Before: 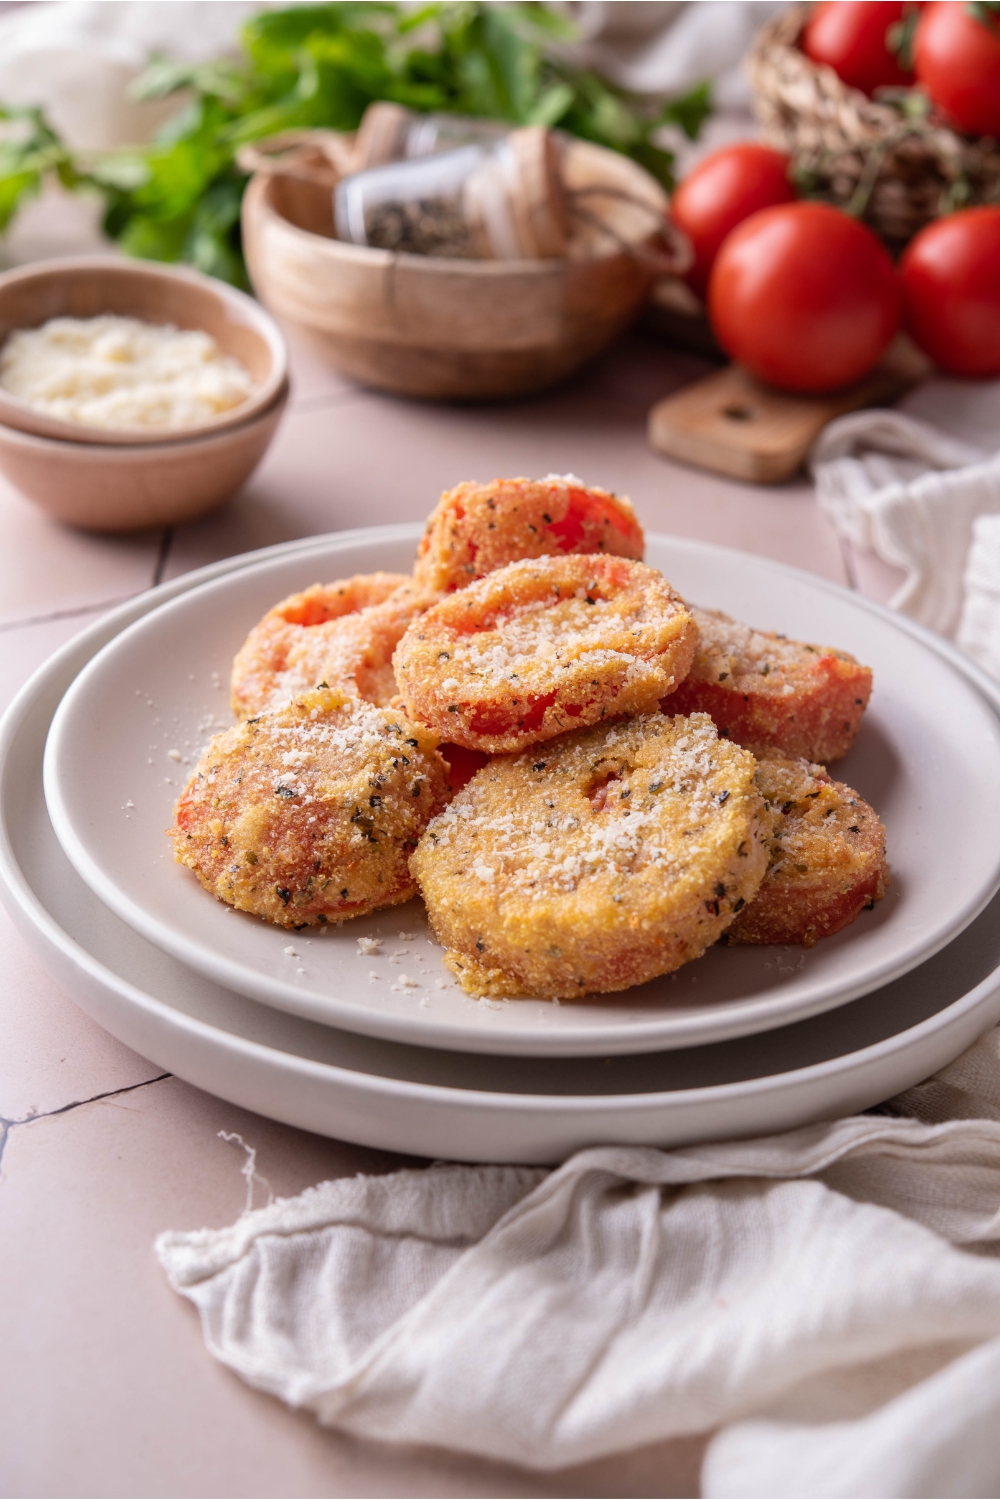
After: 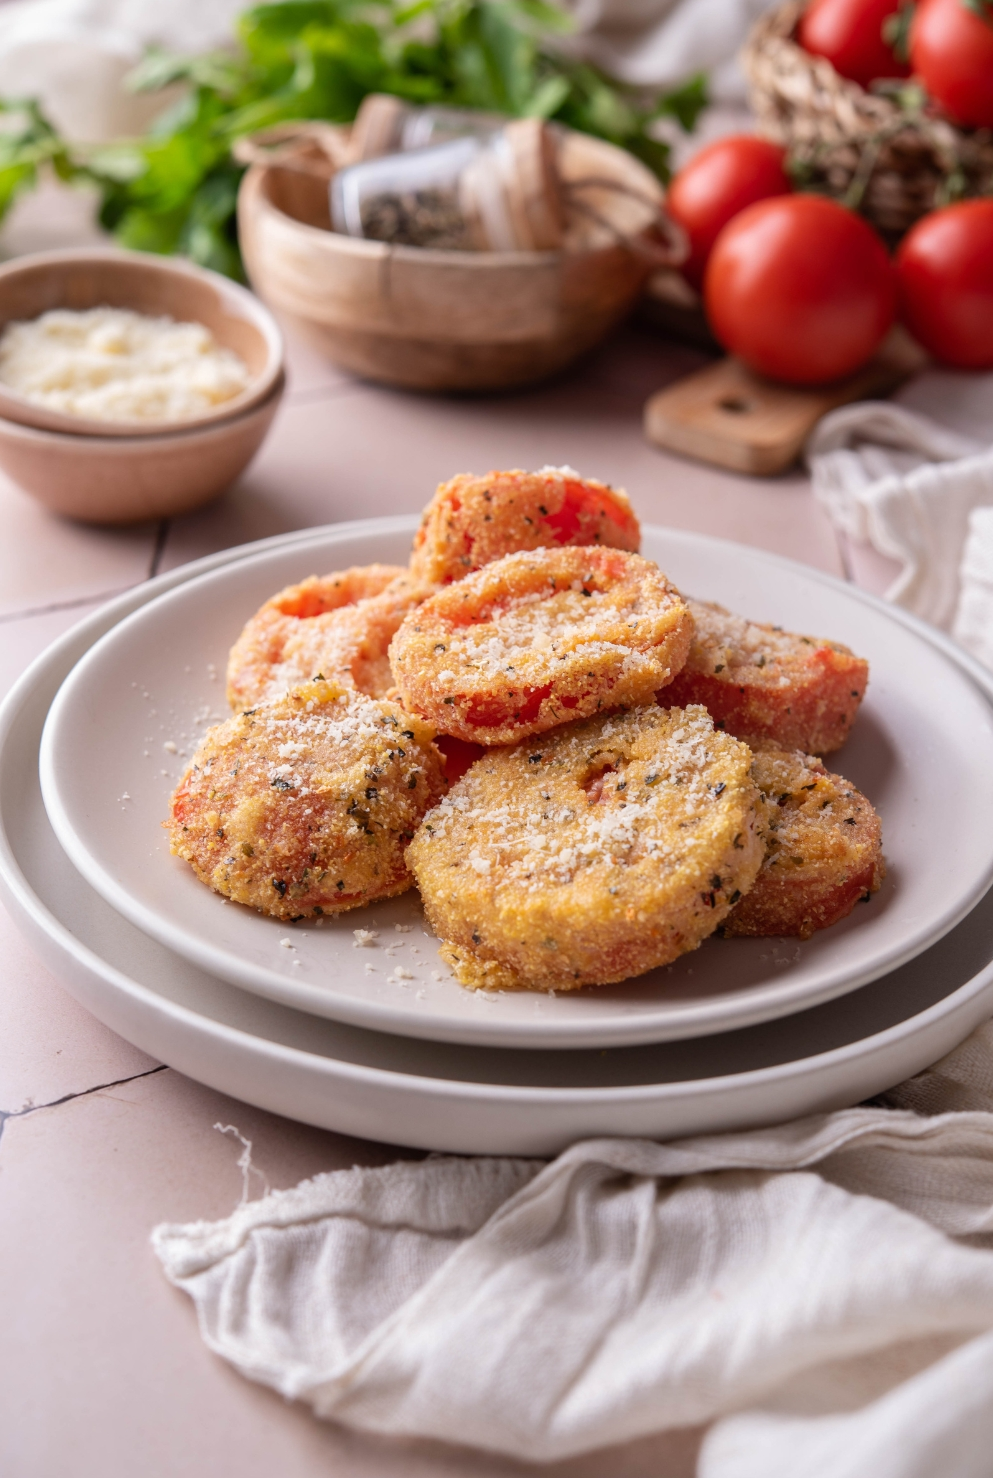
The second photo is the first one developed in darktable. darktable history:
crop: left 0.486%, top 0.571%, right 0.165%, bottom 0.851%
